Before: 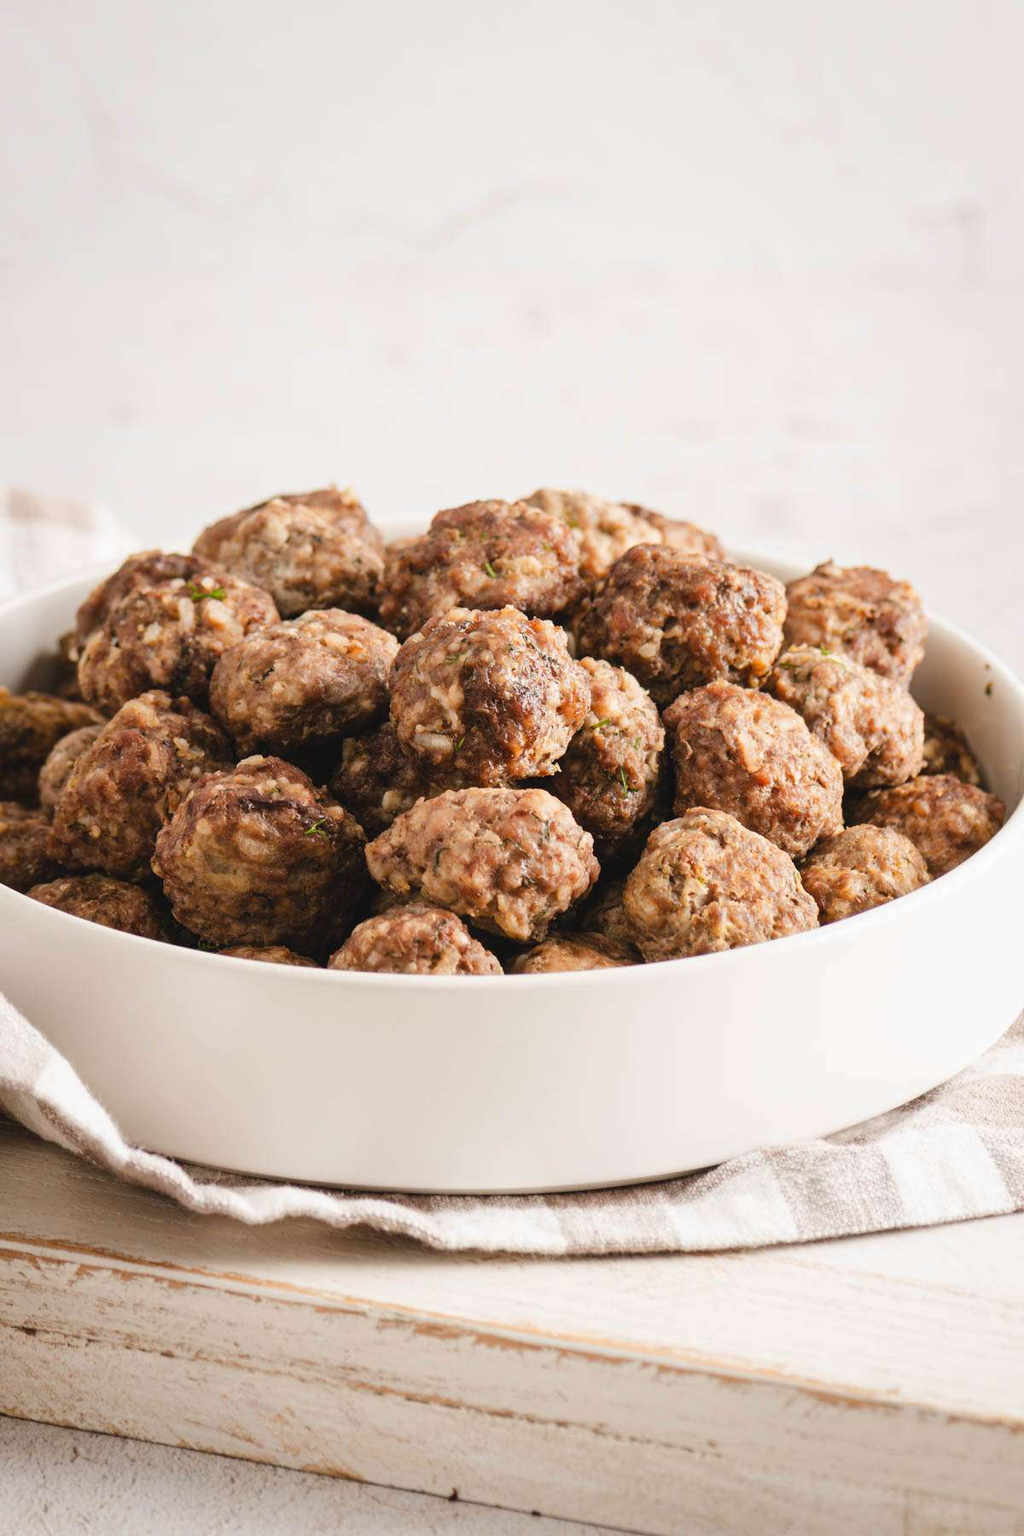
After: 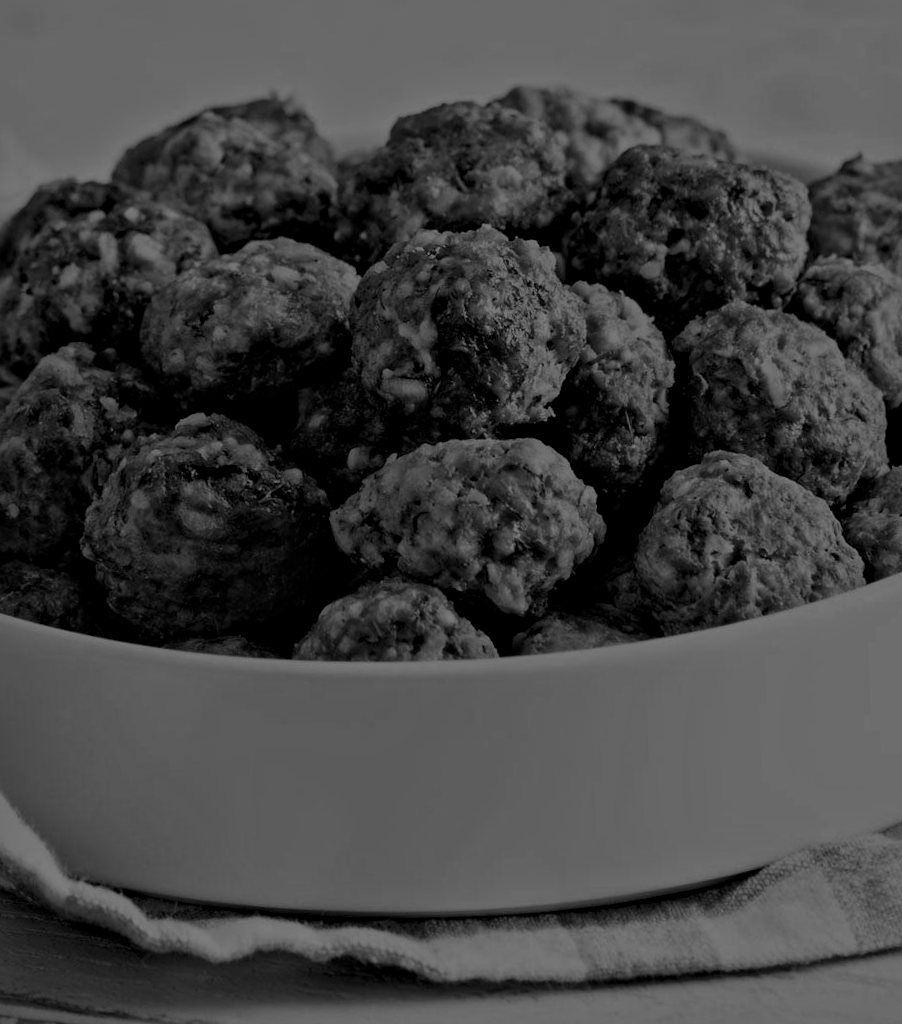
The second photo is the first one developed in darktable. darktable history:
exposure: exposure -2.446 EV, compensate highlight preservation false
color calibration: output gray [0.253, 0.26, 0.487, 0], gray › normalize channels true, illuminant same as pipeline (D50), adaptation XYZ, x 0.346, y 0.359, gamut compression 0
crop: left 11.123%, top 27.61%, right 18.3%, bottom 17.034%
rotate and perspective: rotation -2.56°, automatic cropping off
local contrast: mode bilateral grid, contrast 20, coarseness 19, detail 163%, midtone range 0.2
